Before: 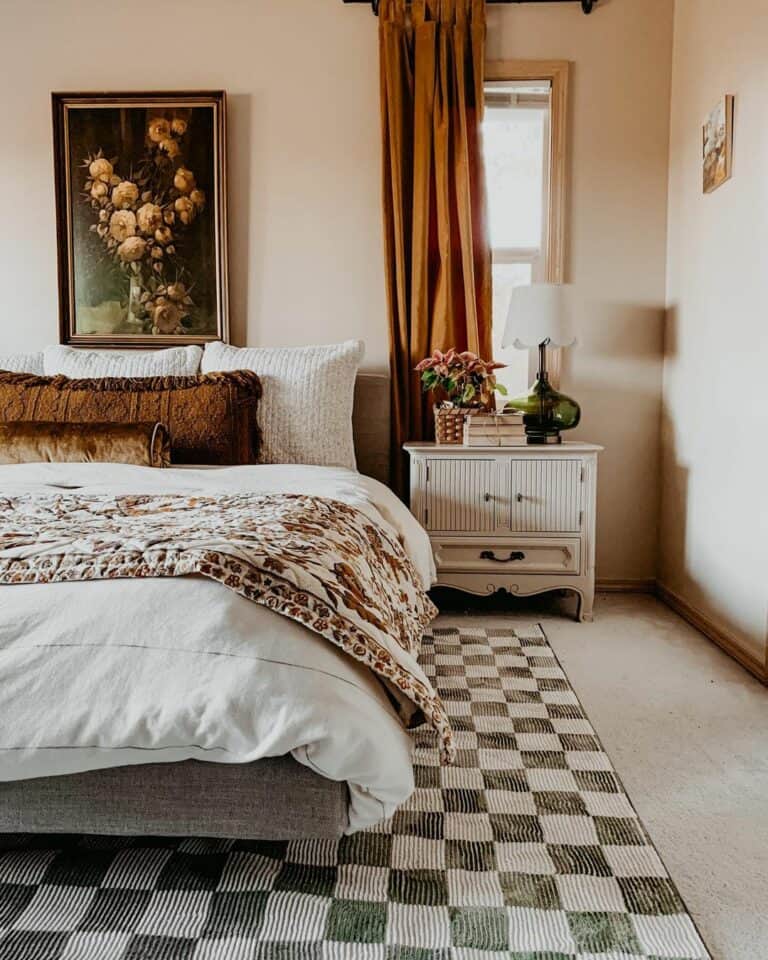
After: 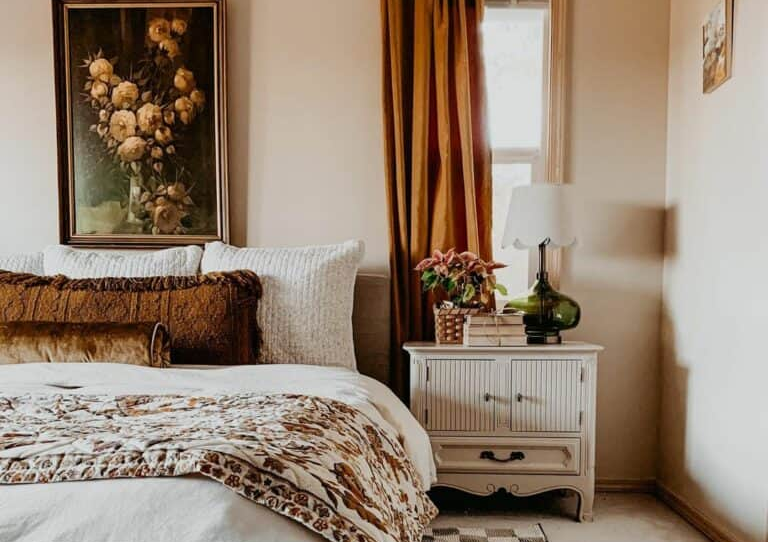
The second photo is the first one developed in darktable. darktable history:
crop and rotate: top 10.459%, bottom 33.075%
